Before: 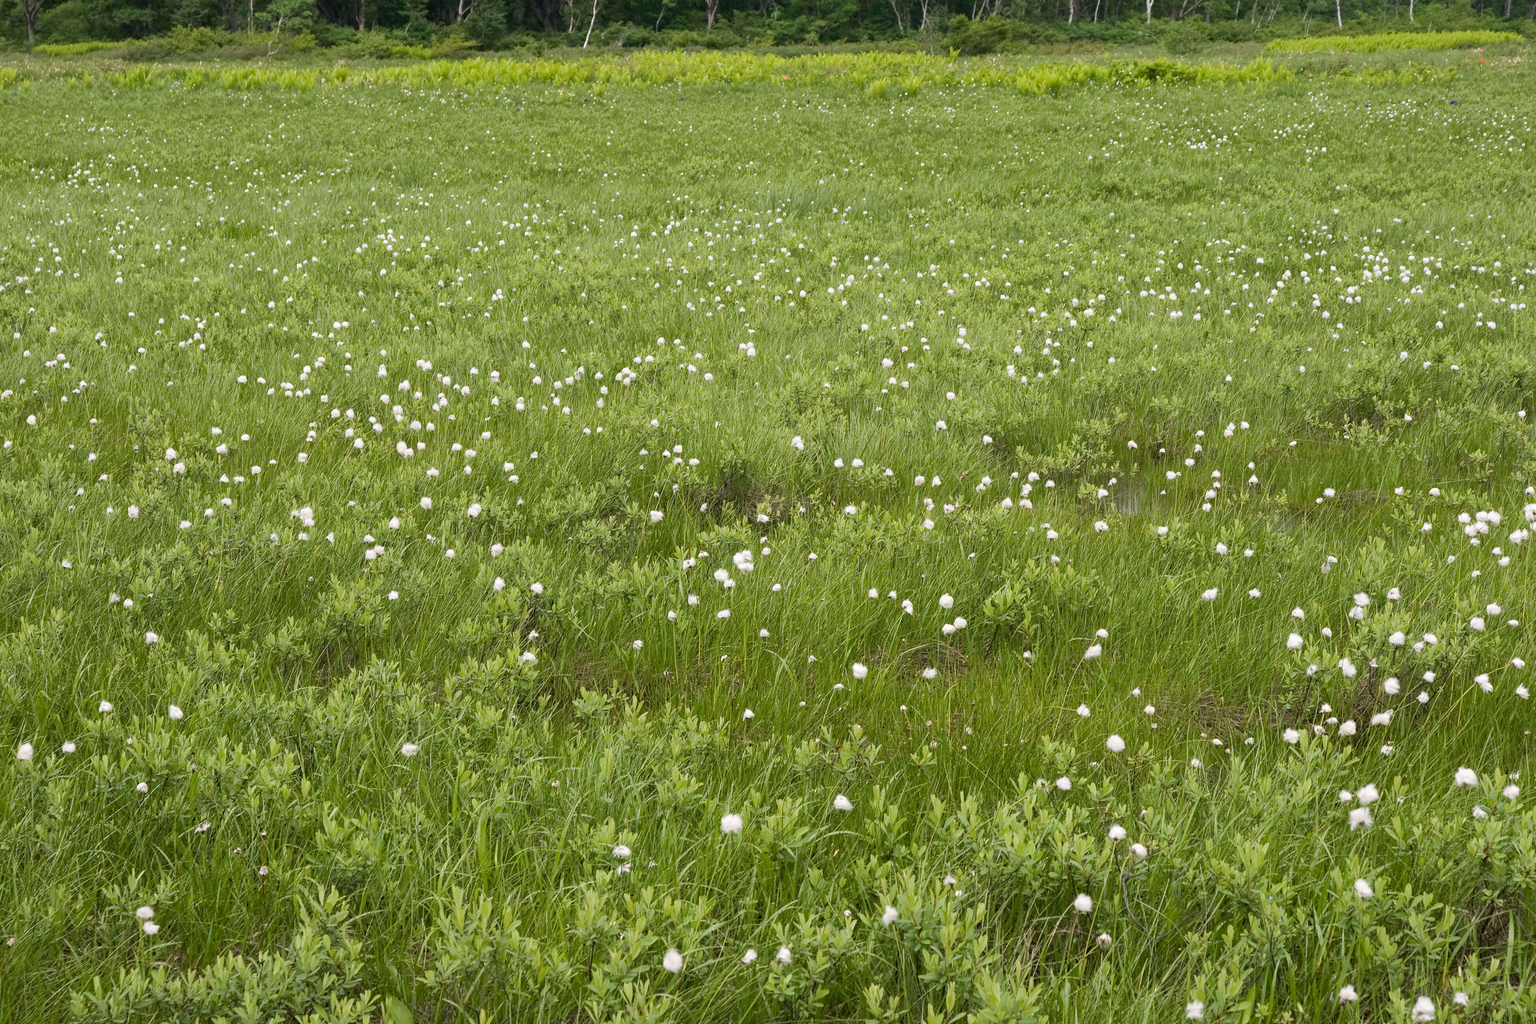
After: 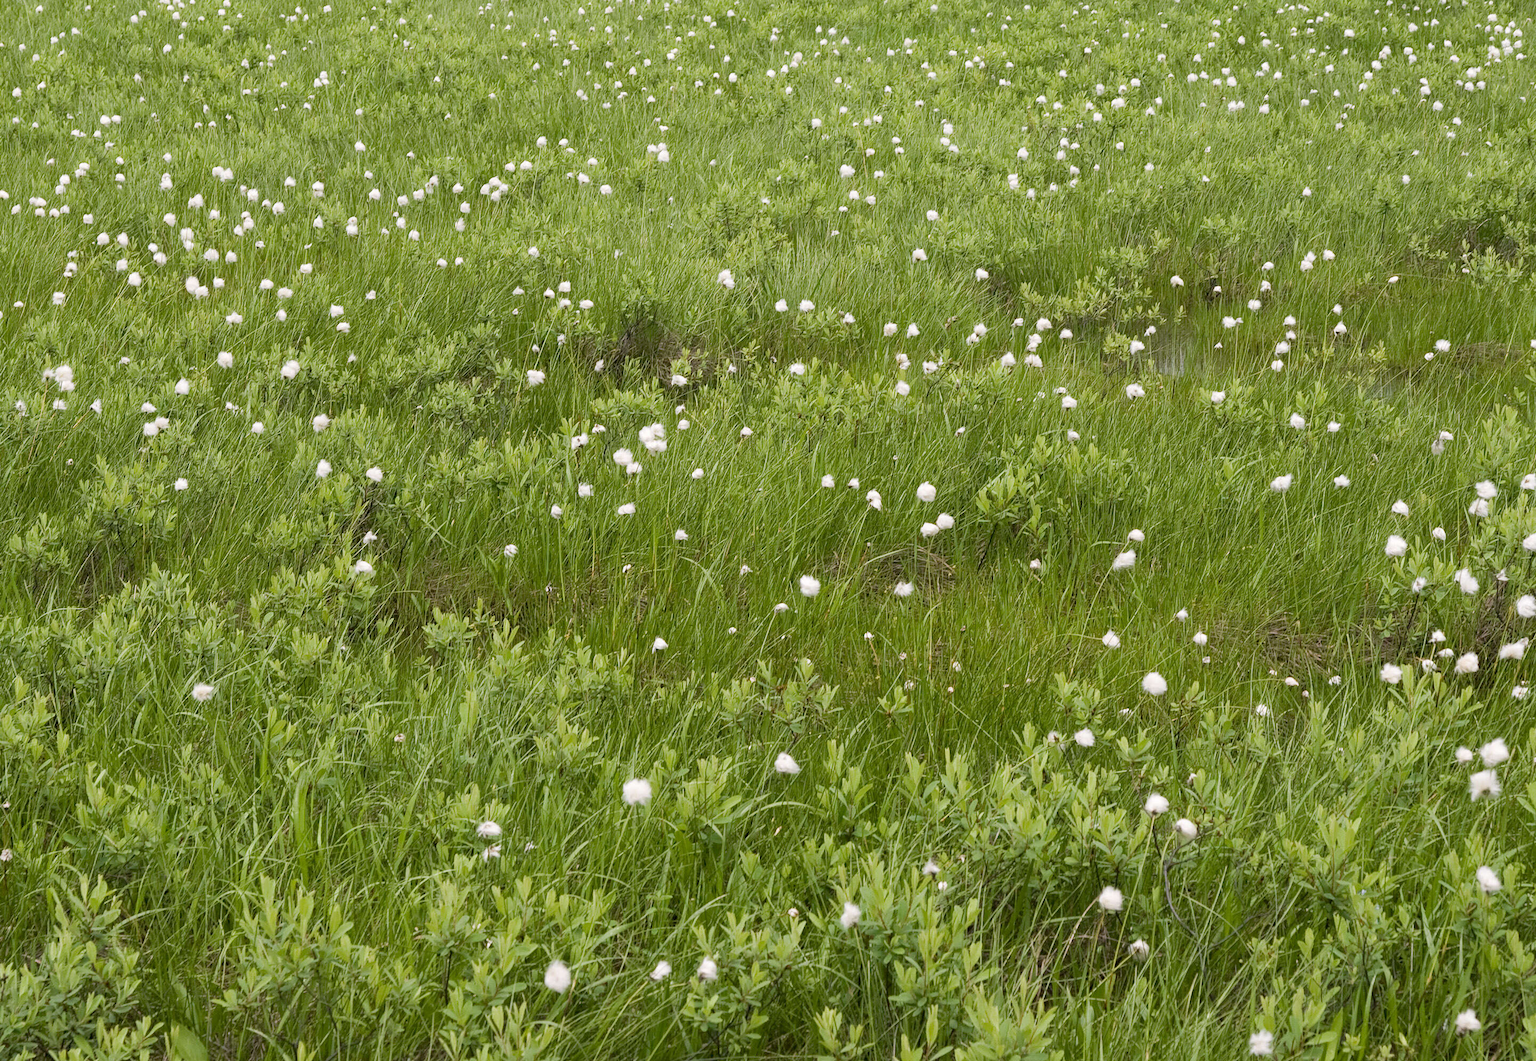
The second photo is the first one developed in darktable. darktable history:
crop: left 16.878%, top 23.1%, right 8.905%
